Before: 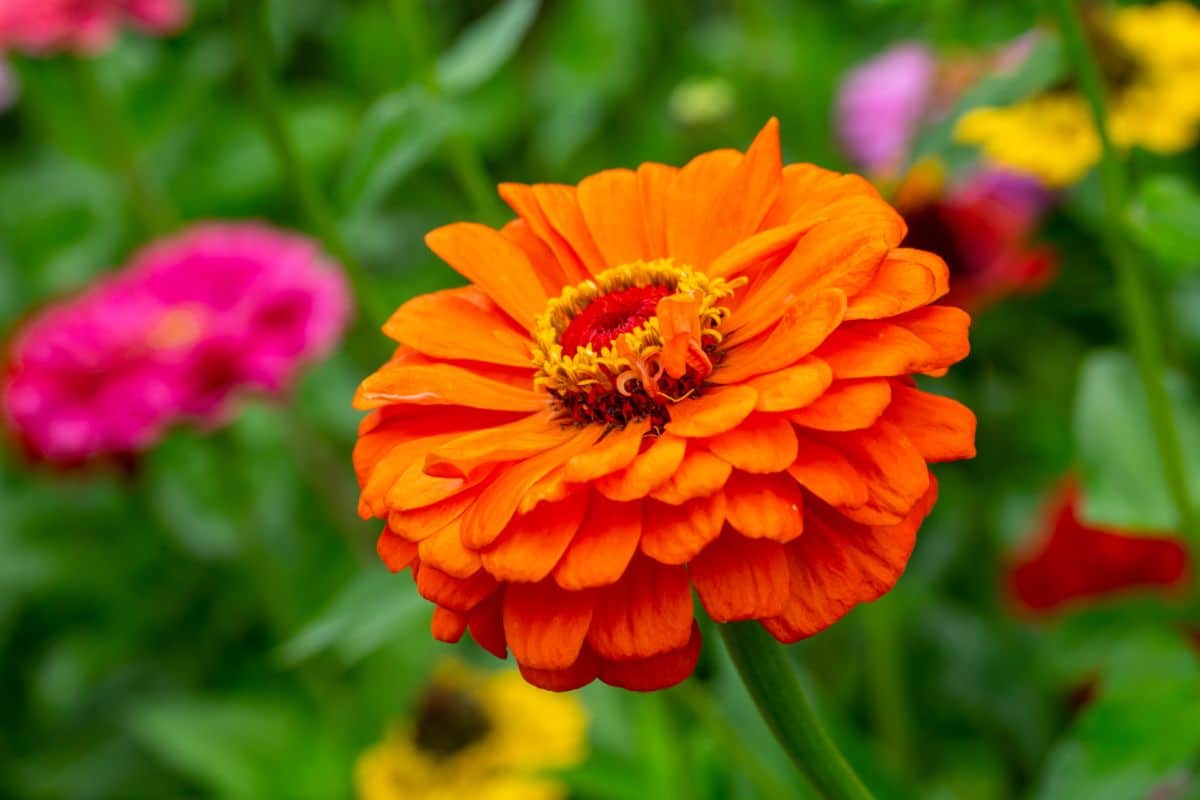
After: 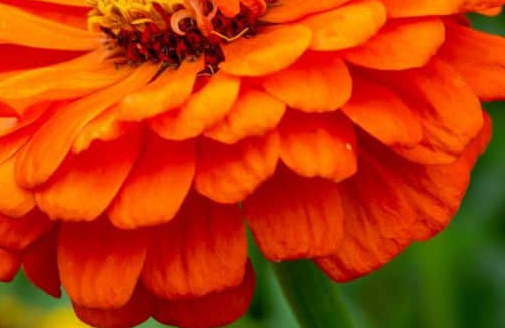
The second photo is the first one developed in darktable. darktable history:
crop: left 37.221%, top 45.169%, right 20.63%, bottom 13.777%
exposure: compensate highlight preservation false
